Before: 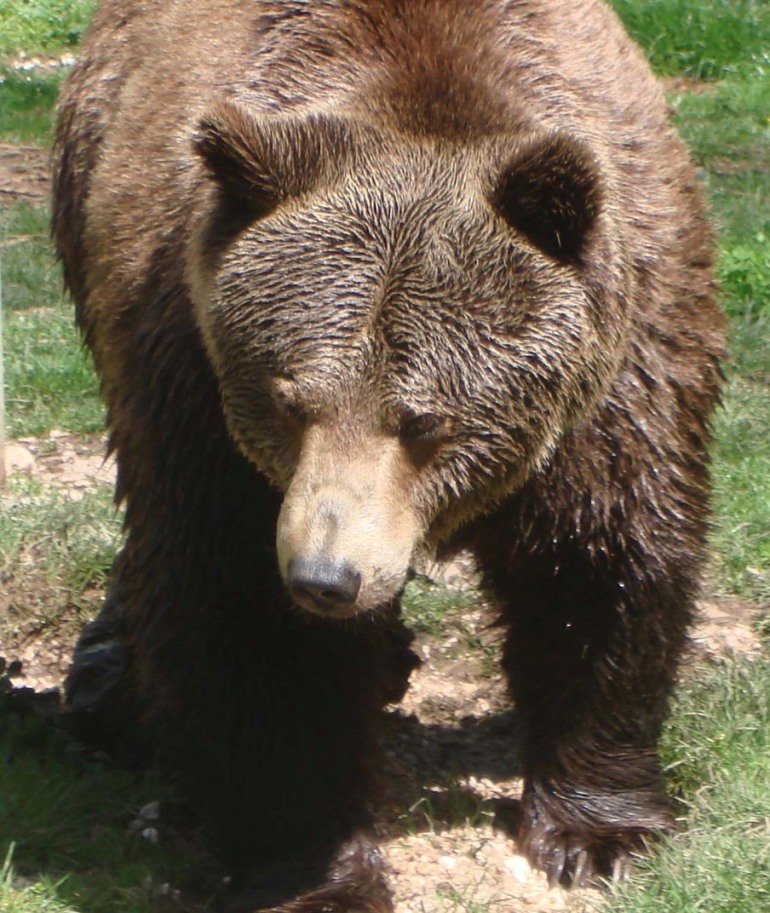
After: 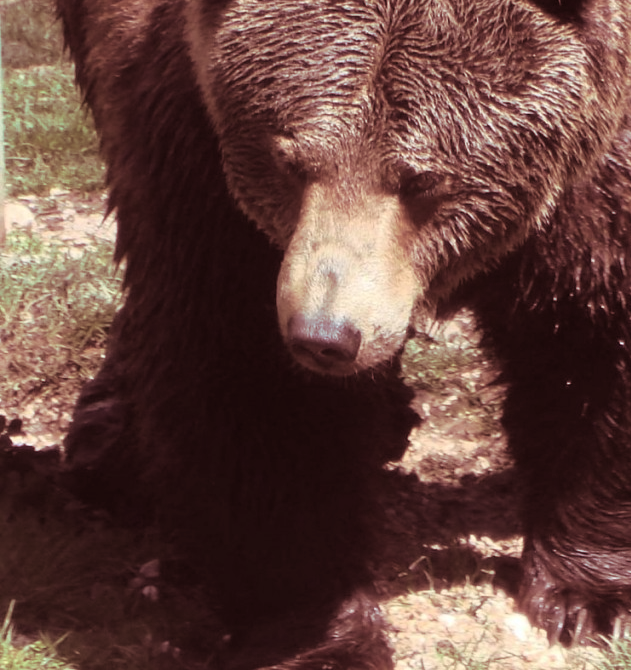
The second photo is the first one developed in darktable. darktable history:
crop: top 26.531%, right 17.959%
split-toning: highlights › hue 187.2°, highlights › saturation 0.83, balance -68.05, compress 56.43%
